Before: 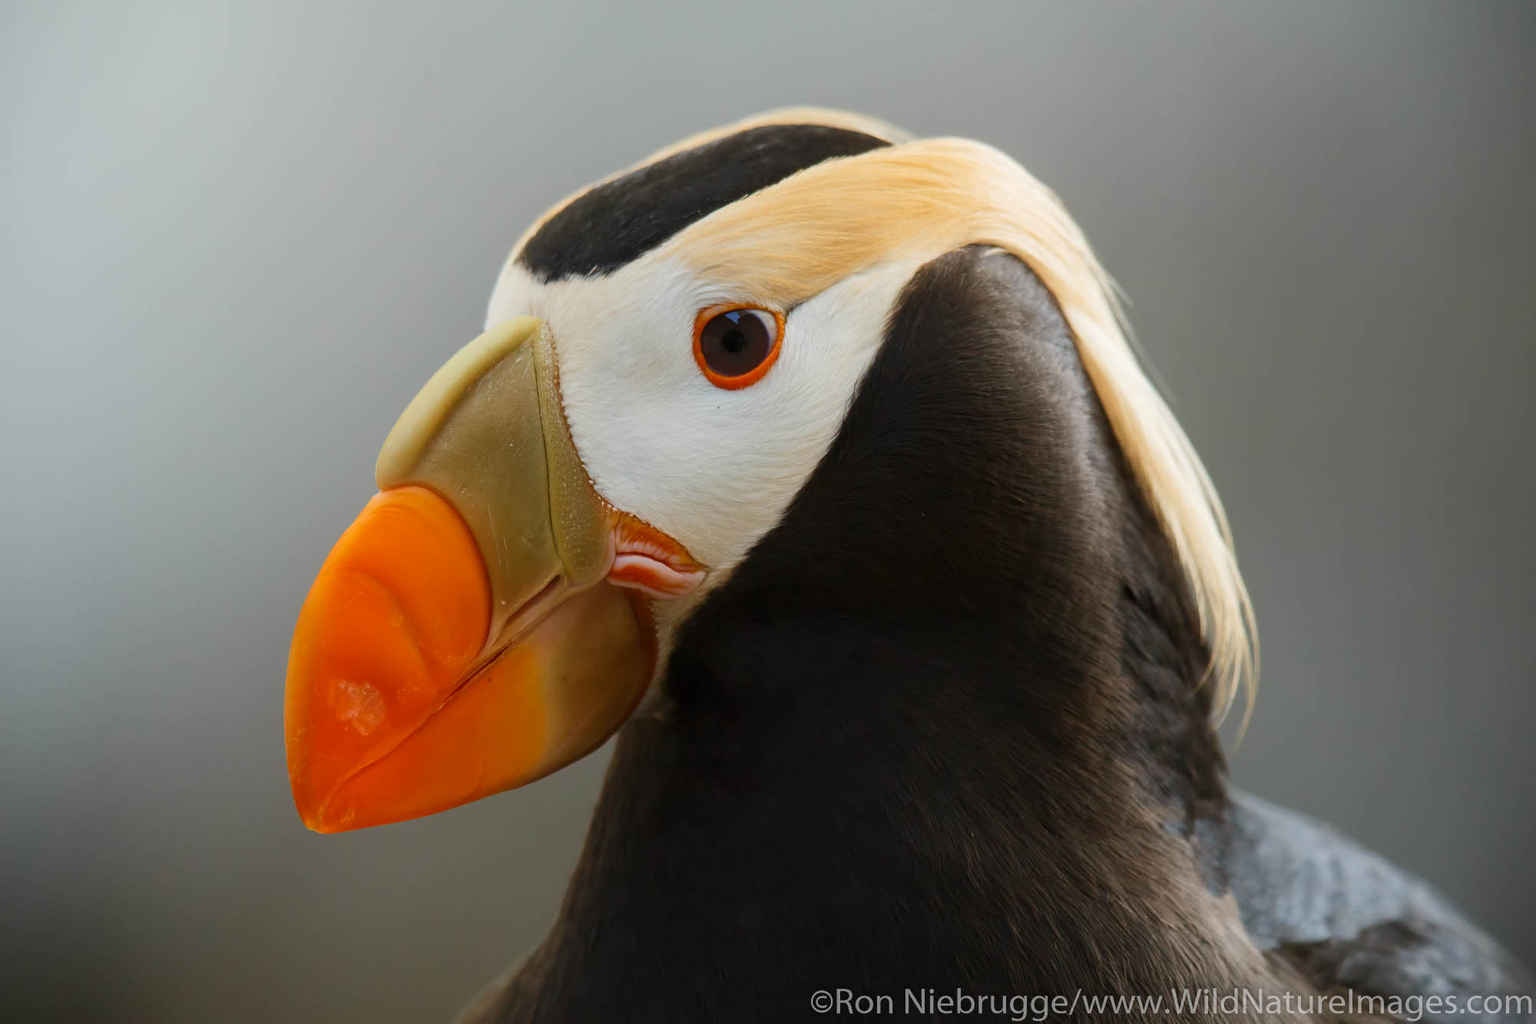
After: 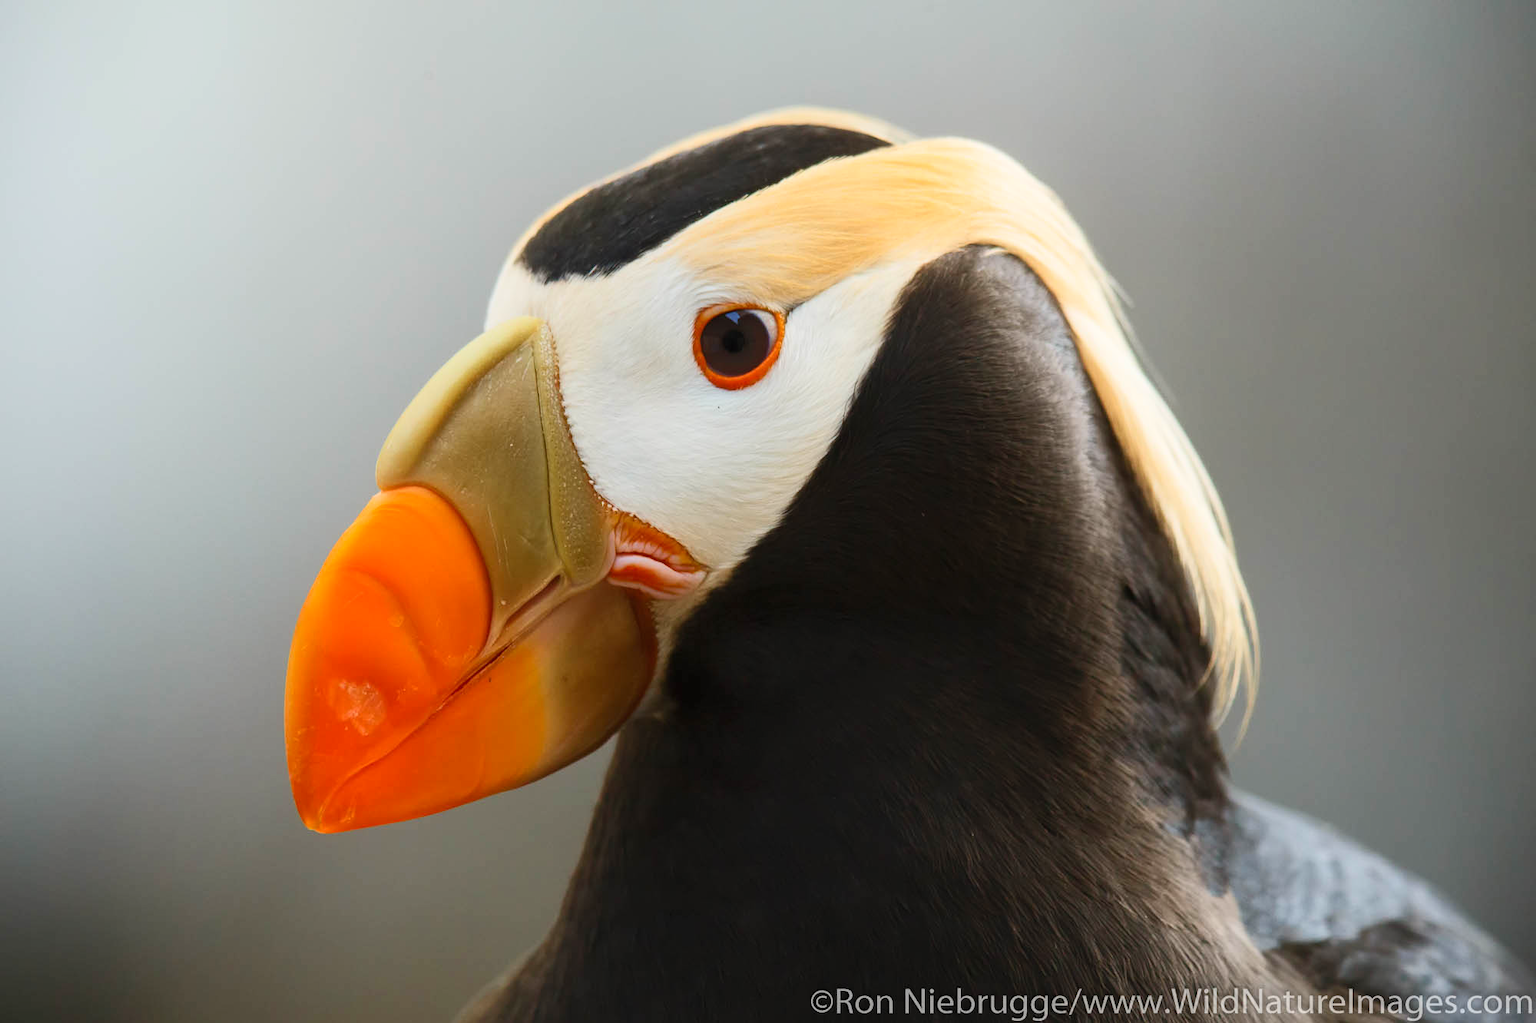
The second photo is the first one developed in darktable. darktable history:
tone equalizer: mask exposure compensation -0.498 EV
contrast brightness saturation: contrast 0.197, brightness 0.15, saturation 0.14
